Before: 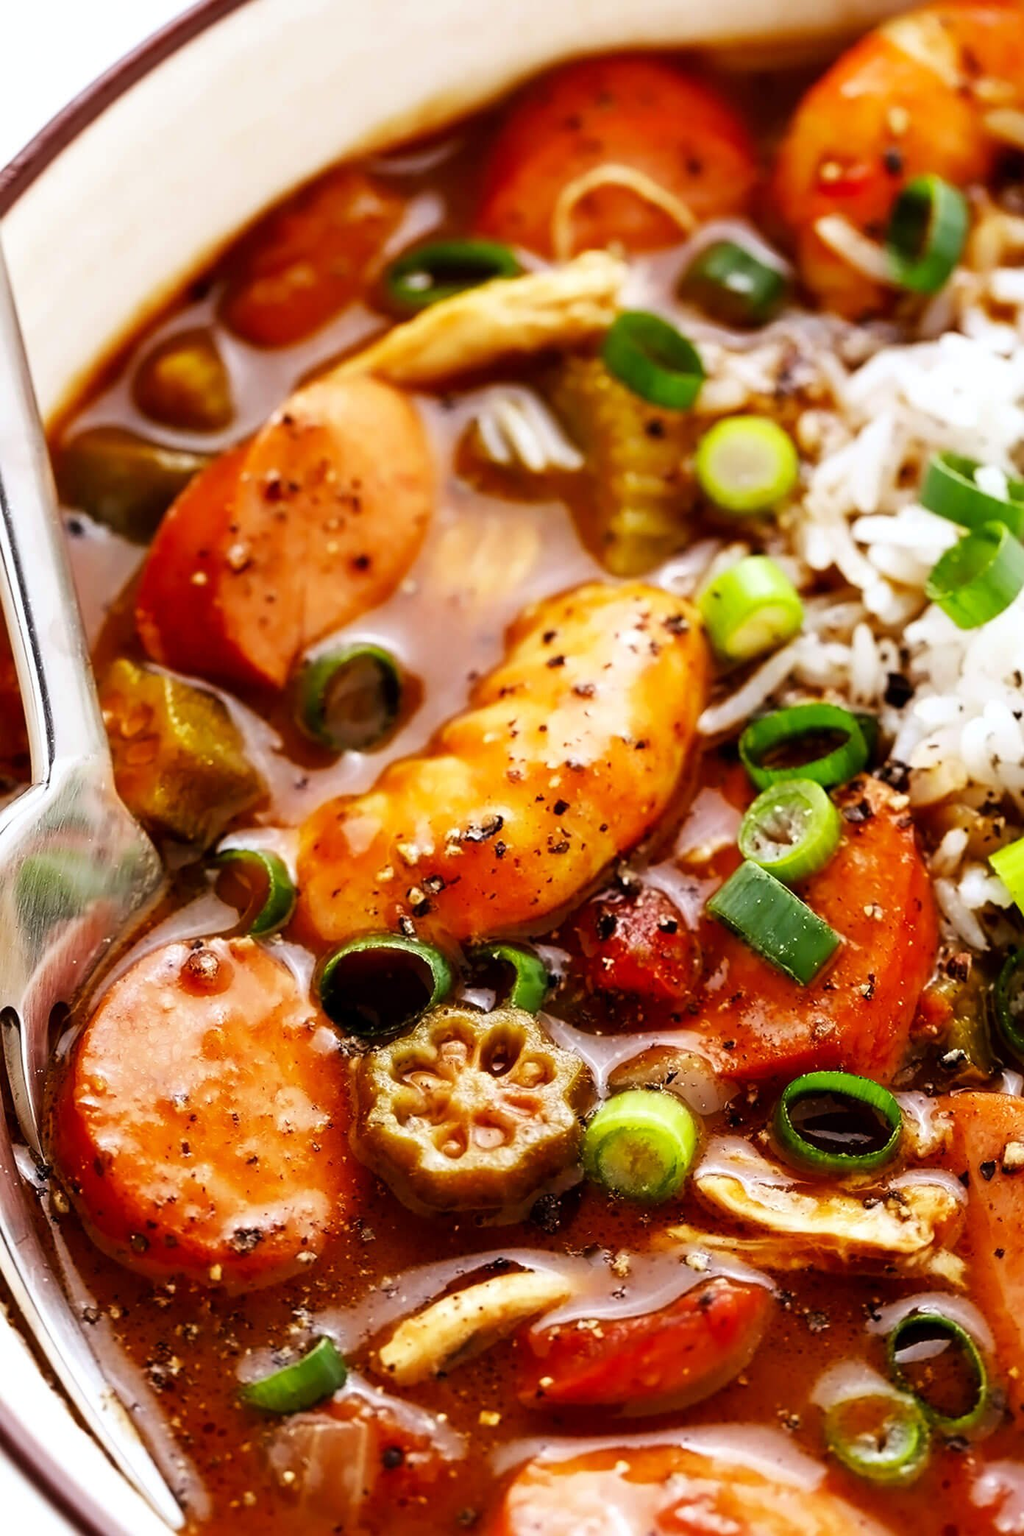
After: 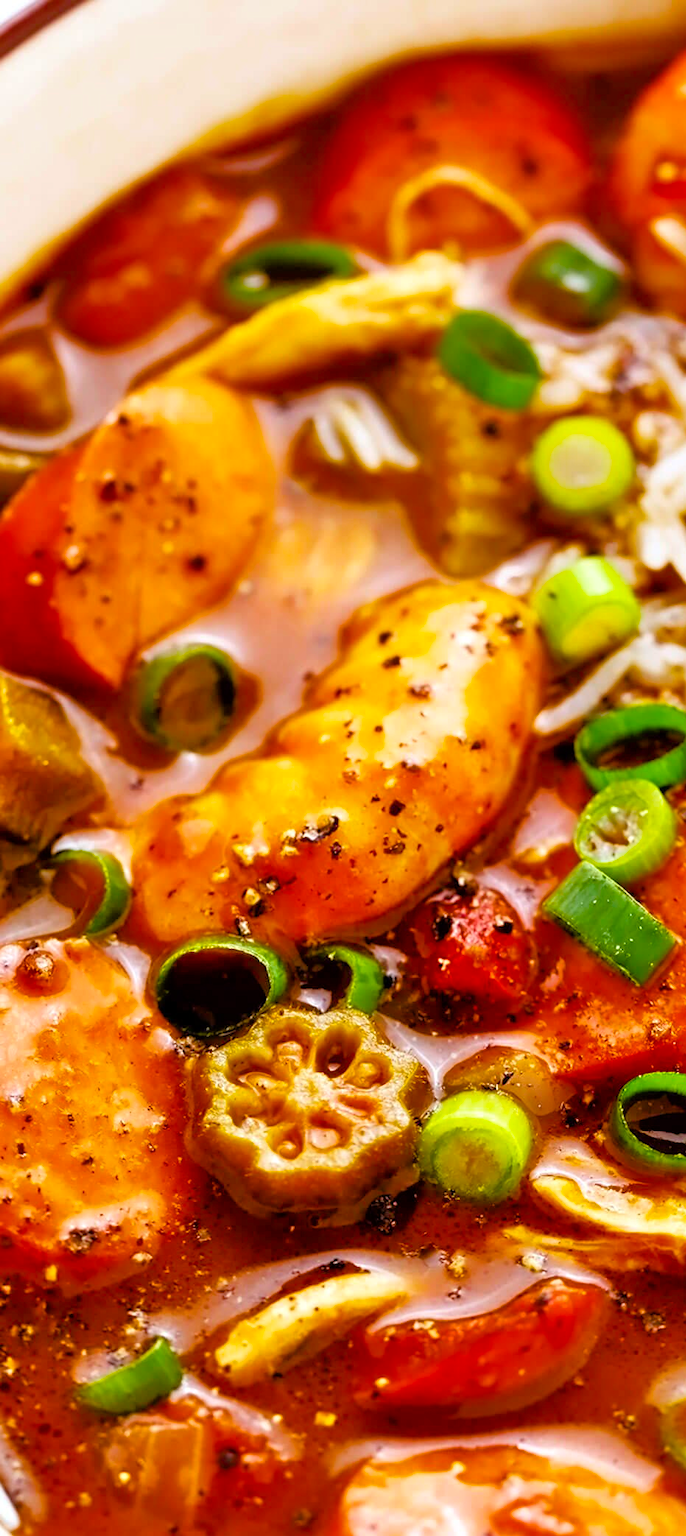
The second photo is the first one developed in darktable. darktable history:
crop and rotate: left 16.098%, right 16.945%
exposure: exposure -0.005 EV, compensate exposure bias true, compensate highlight preservation false
tone equalizer: -7 EV 0.163 EV, -6 EV 0.61 EV, -5 EV 1.19 EV, -4 EV 1.3 EV, -3 EV 1.12 EV, -2 EV 0.6 EV, -1 EV 0.152 EV
color balance rgb: shadows lift › hue 85.64°, linear chroma grading › global chroma 15.037%, perceptual saturation grading › global saturation 30.184%
